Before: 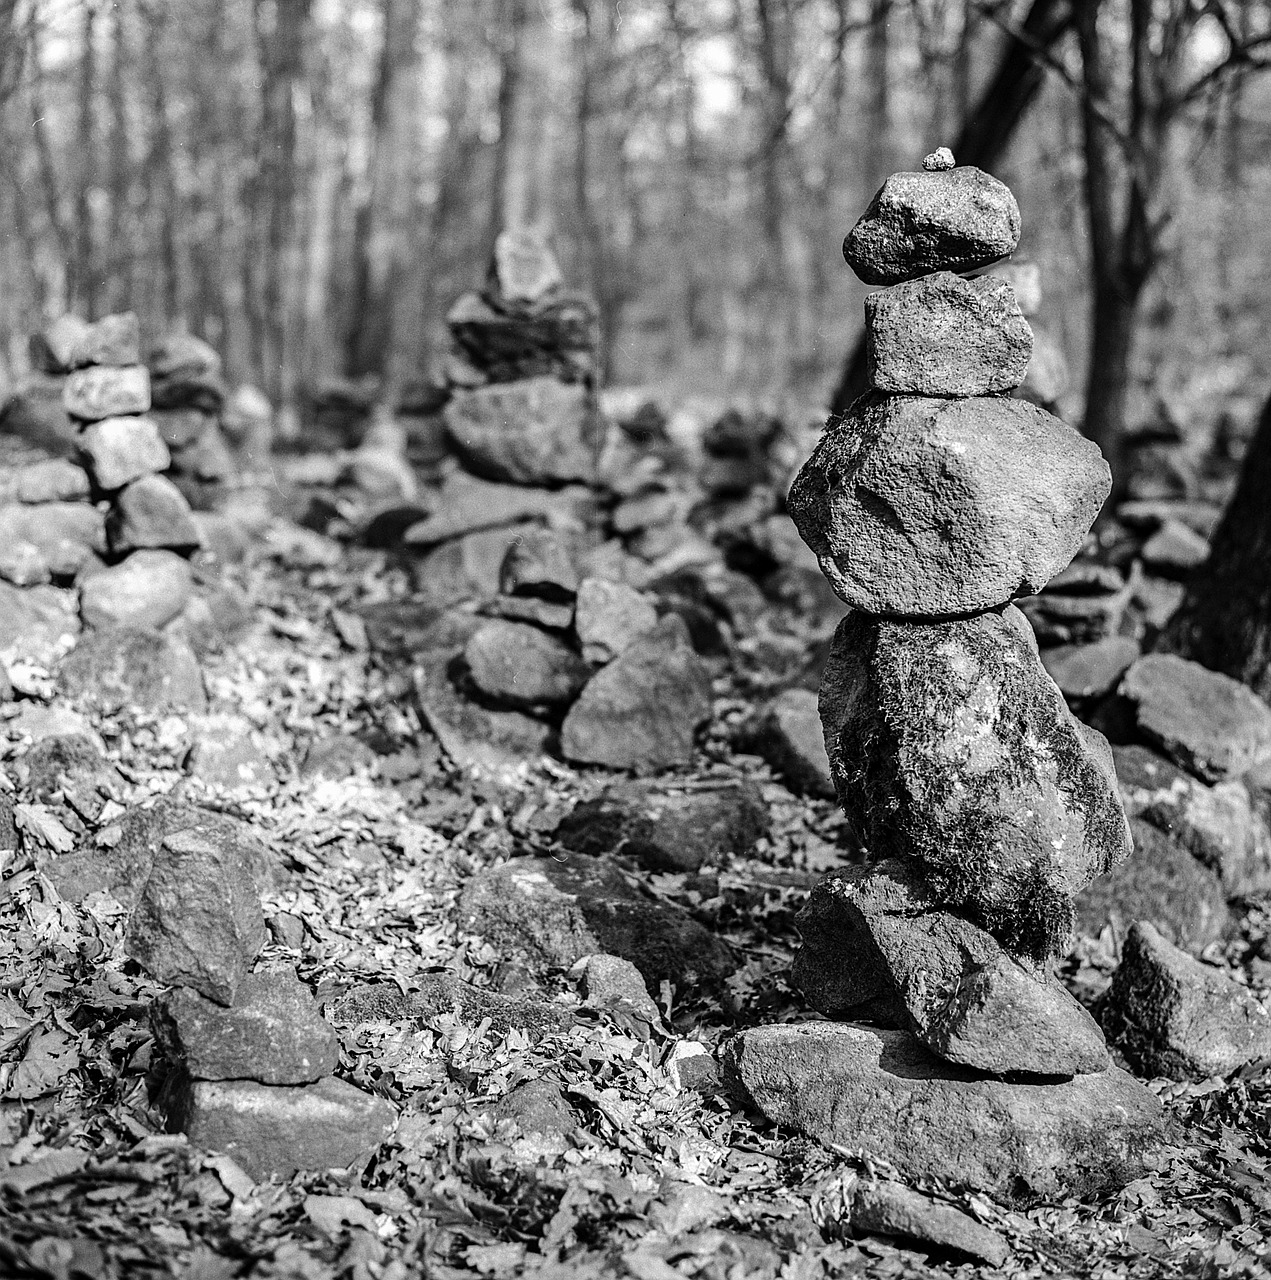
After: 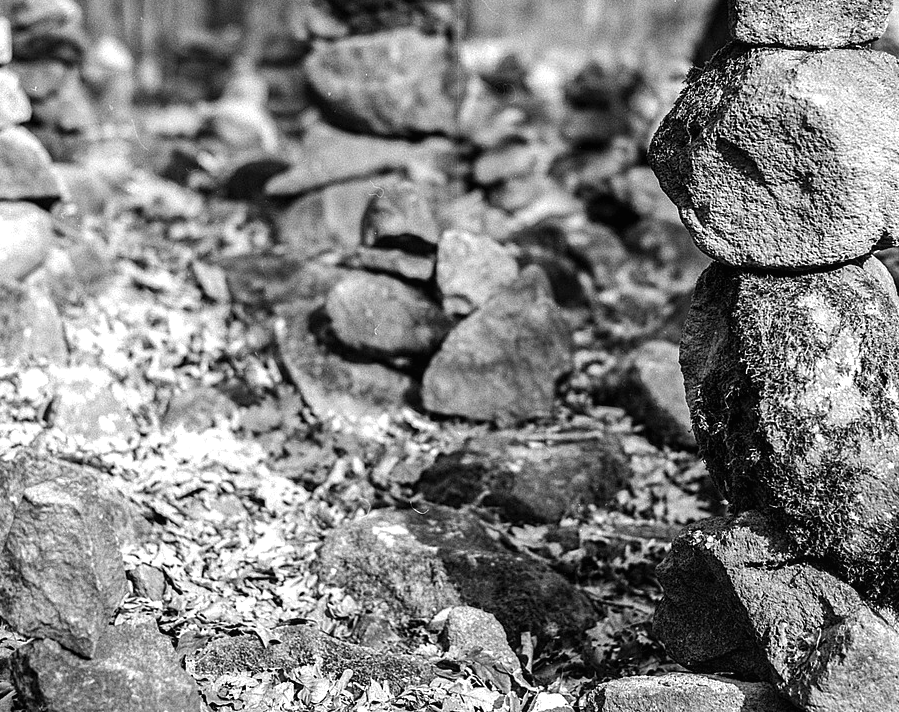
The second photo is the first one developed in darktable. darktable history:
contrast brightness saturation: contrast -0.071, brightness -0.043, saturation -0.108
crop: left 11.01%, top 27.195%, right 18.244%, bottom 17.167%
exposure: black level correction 0.001, exposure 0.498 EV, compensate highlight preservation false
local contrast: highlights 101%, shadows 102%, detail 119%, midtone range 0.2
